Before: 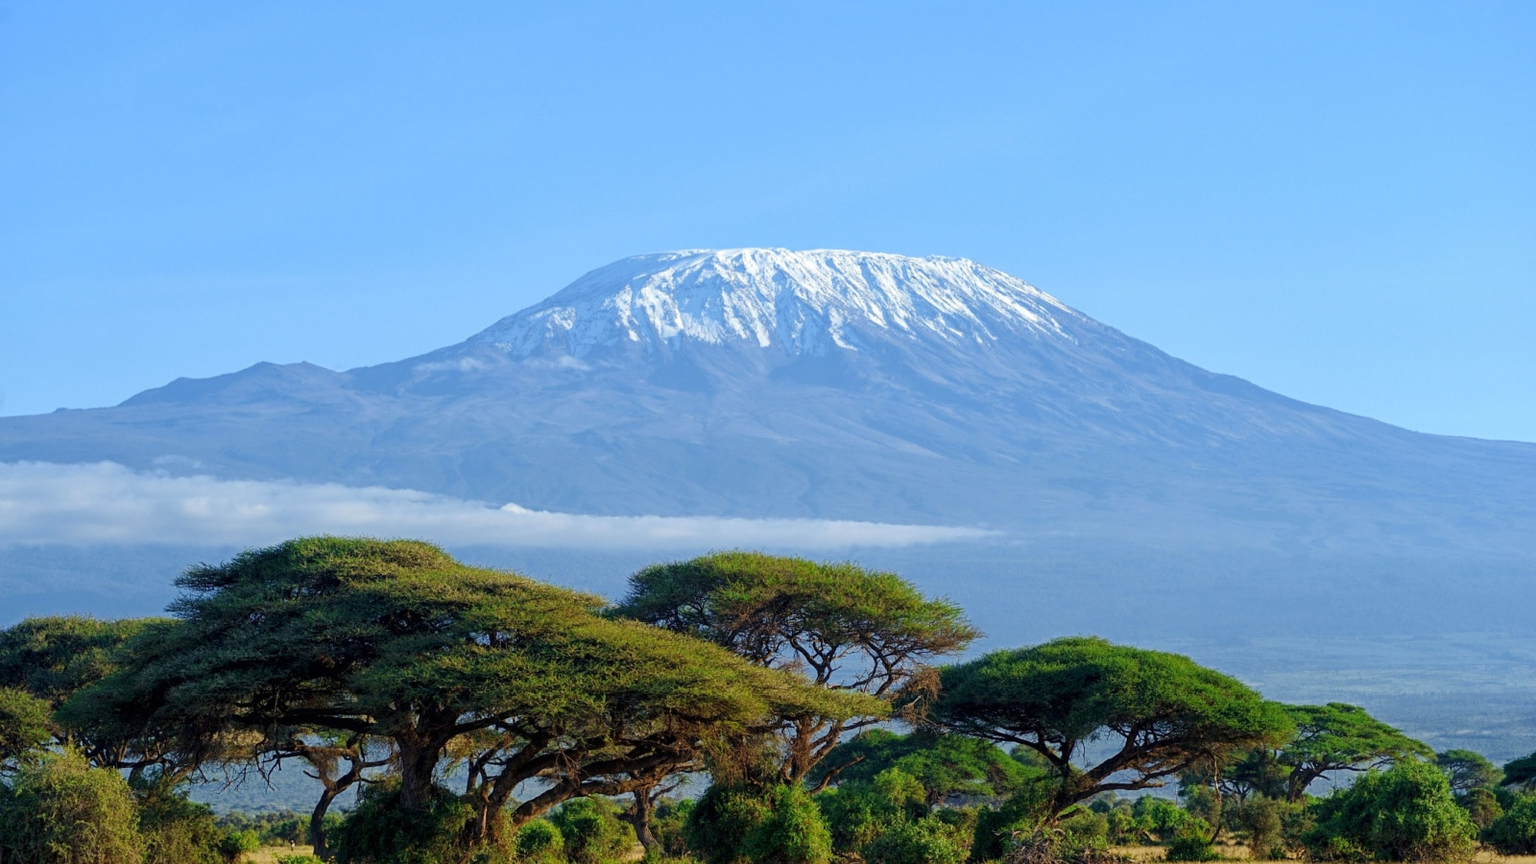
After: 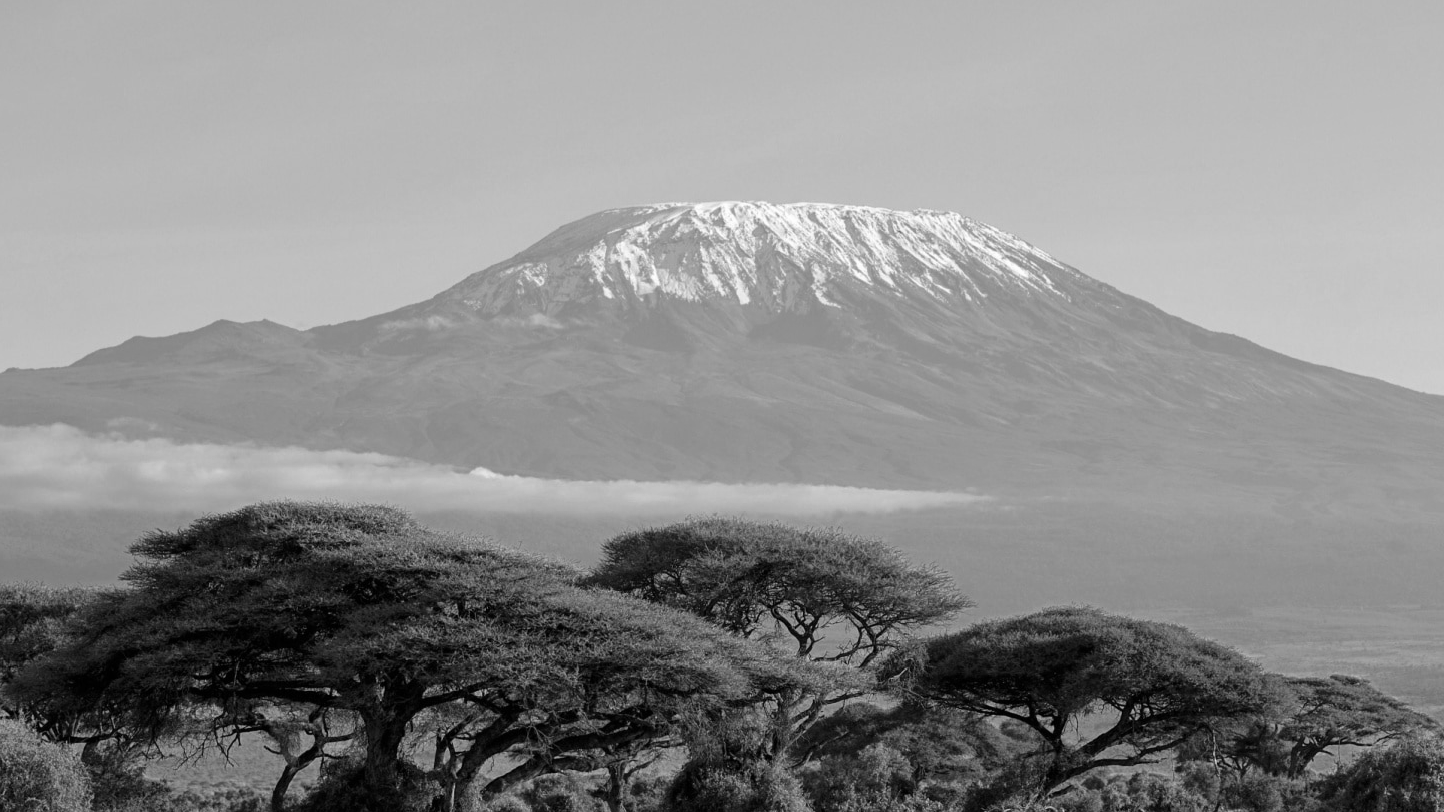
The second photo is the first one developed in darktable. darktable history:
crop: left 3.305%, top 6.436%, right 6.389%, bottom 3.258%
velvia: strength 74%
tone equalizer: on, module defaults
monochrome: on, module defaults
